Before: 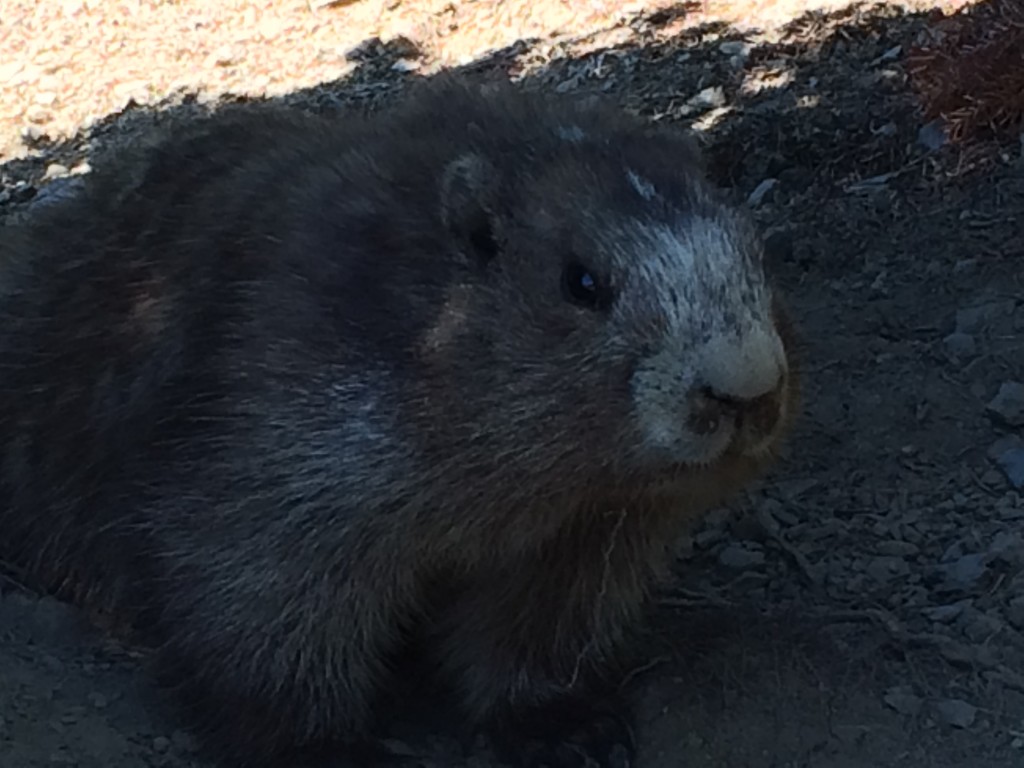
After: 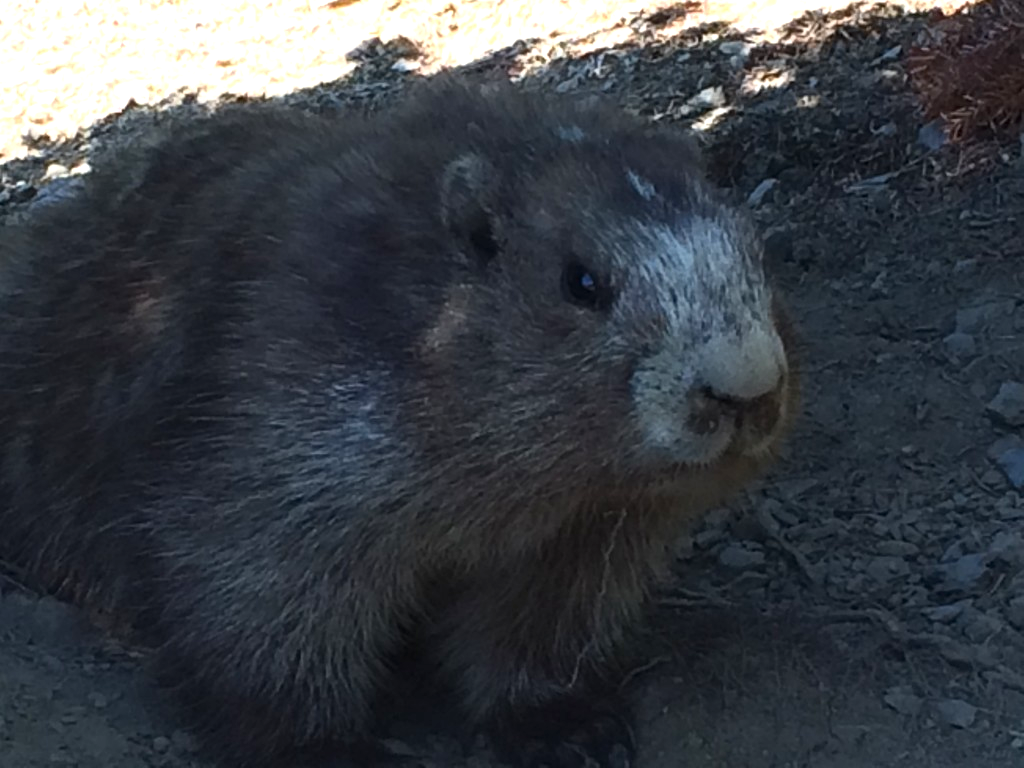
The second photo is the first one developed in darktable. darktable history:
exposure: exposure 0.745 EV, compensate highlight preservation false
